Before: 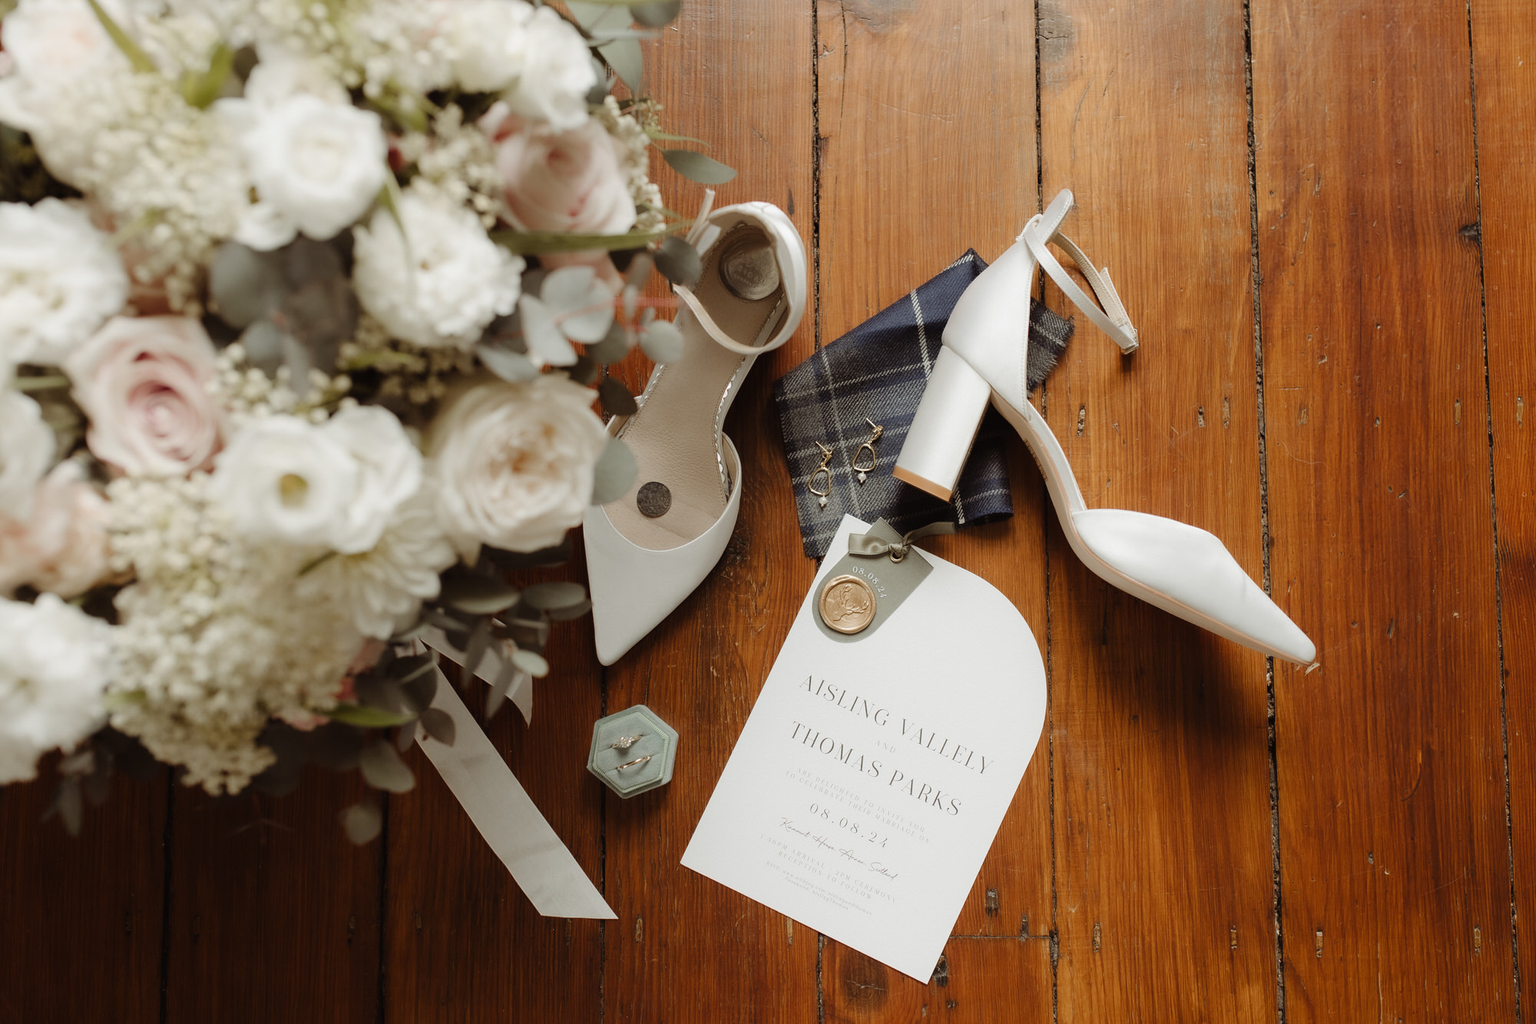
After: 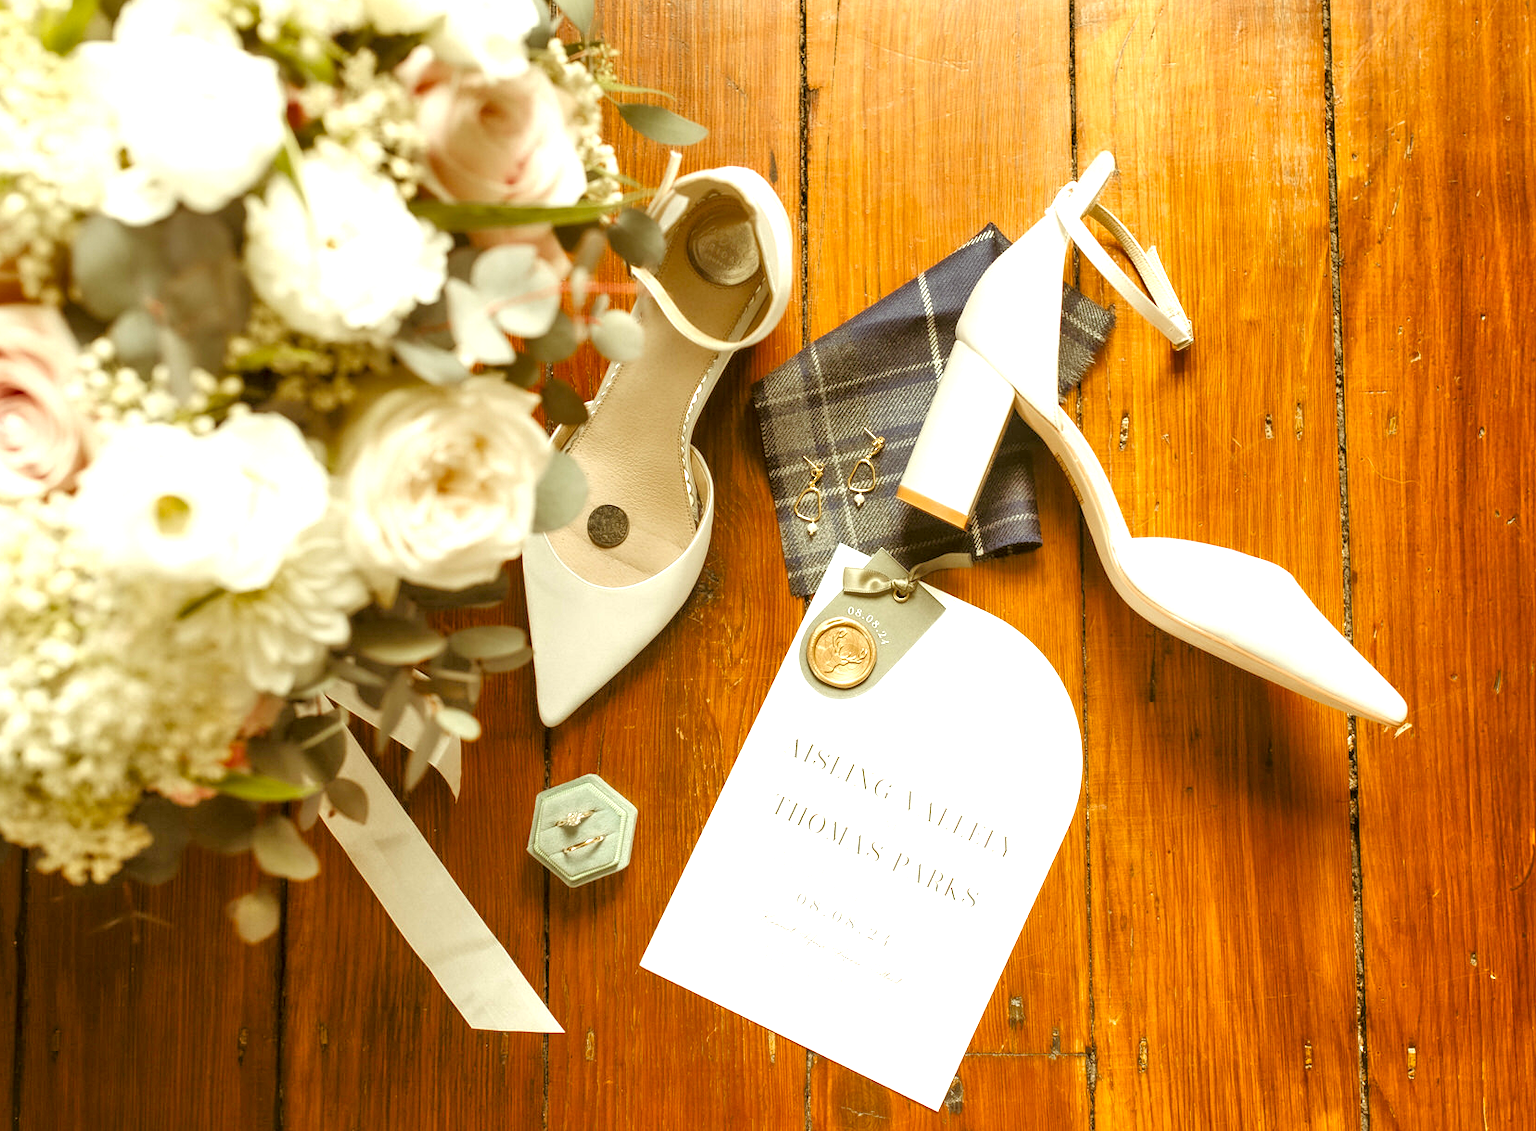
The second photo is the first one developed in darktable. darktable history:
exposure: black level correction 0, exposure 1.031 EV, compensate highlight preservation false
crop: left 9.818%, top 6.259%, right 7.336%, bottom 2.212%
color balance rgb: perceptual saturation grading › global saturation 24.934%
local contrast: detail 130%
color correction: highlights a* -1.46, highlights b* 10.07, shadows a* 0.286, shadows b* 19.59
tone equalizer: -7 EV 0.153 EV, -6 EV 0.602 EV, -5 EV 1.14 EV, -4 EV 1.33 EV, -3 EV 1.13 EV, -2 EV 0.6 EV, -1 EV 0.161 EV
